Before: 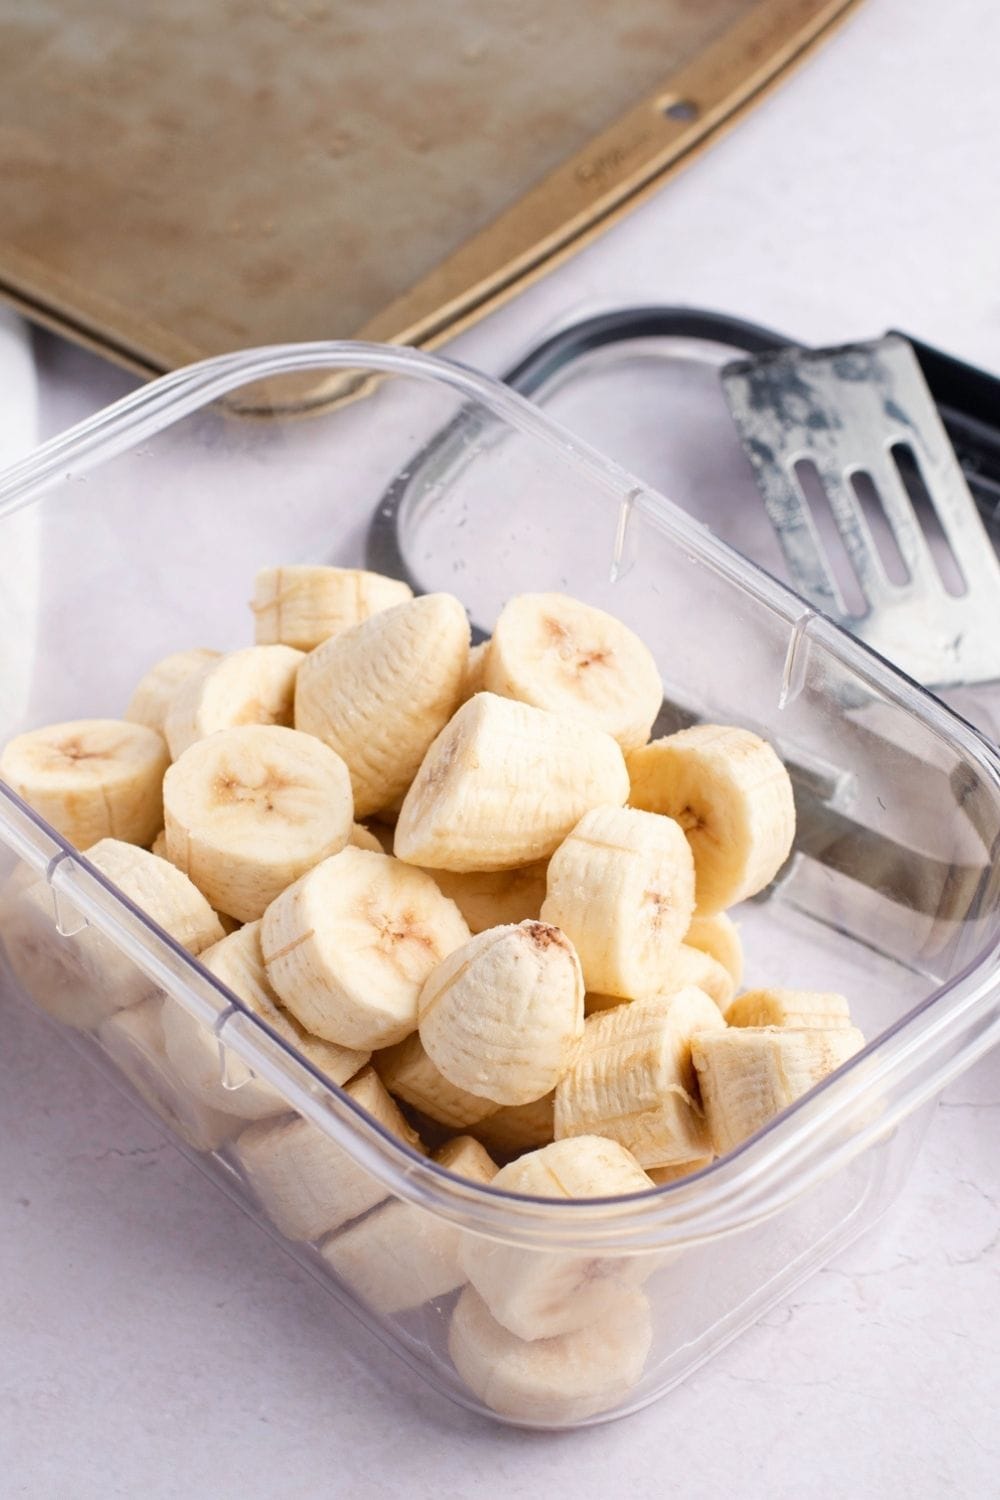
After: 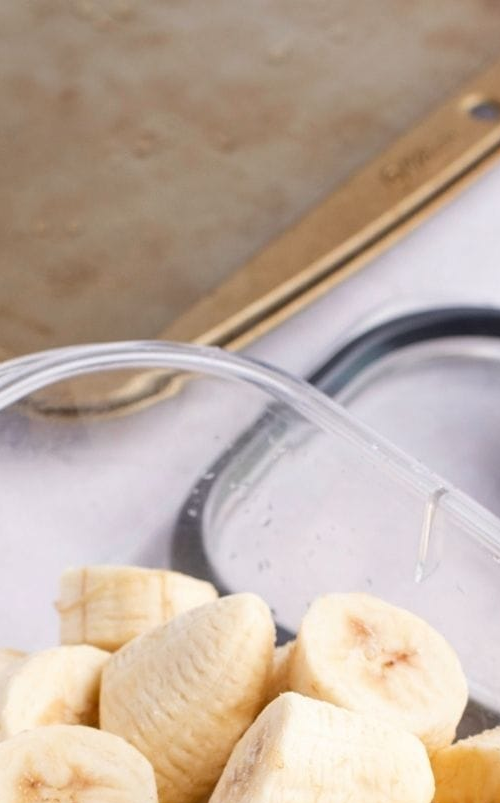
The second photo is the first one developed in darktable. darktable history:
crop: left 19.556%, right 30.401%, bottom 46.458%
tone equalizer: on, module defaults
